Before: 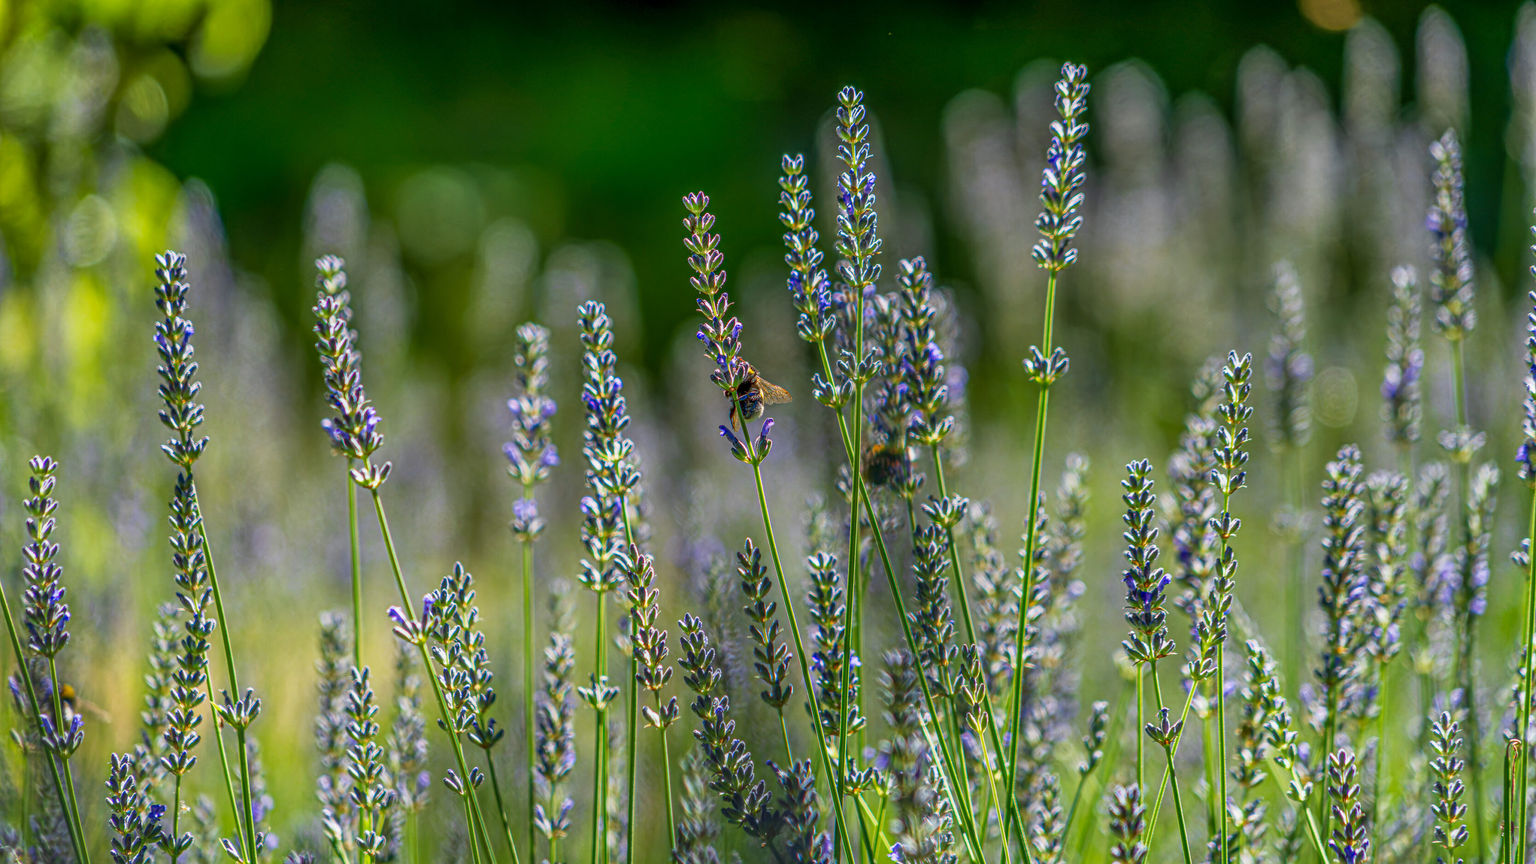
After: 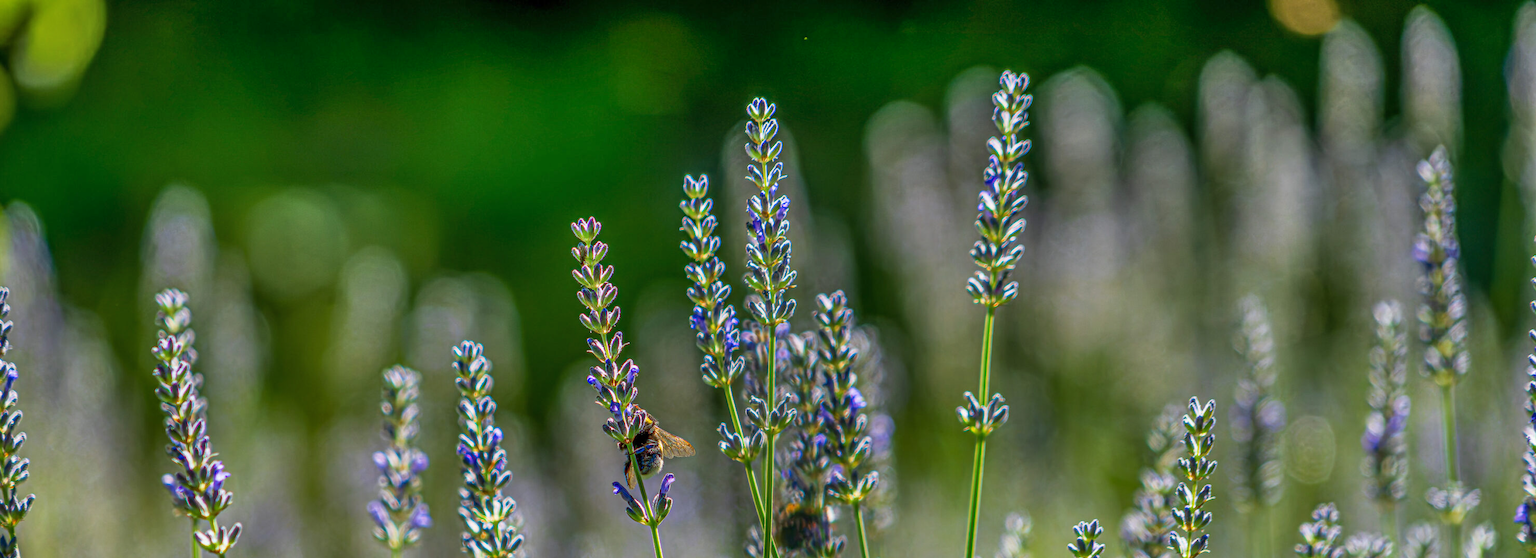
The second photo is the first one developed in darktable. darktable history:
crop and rotate: left 11.642%, bottom 42.867%
shadows and highlights: soften with gaussian
